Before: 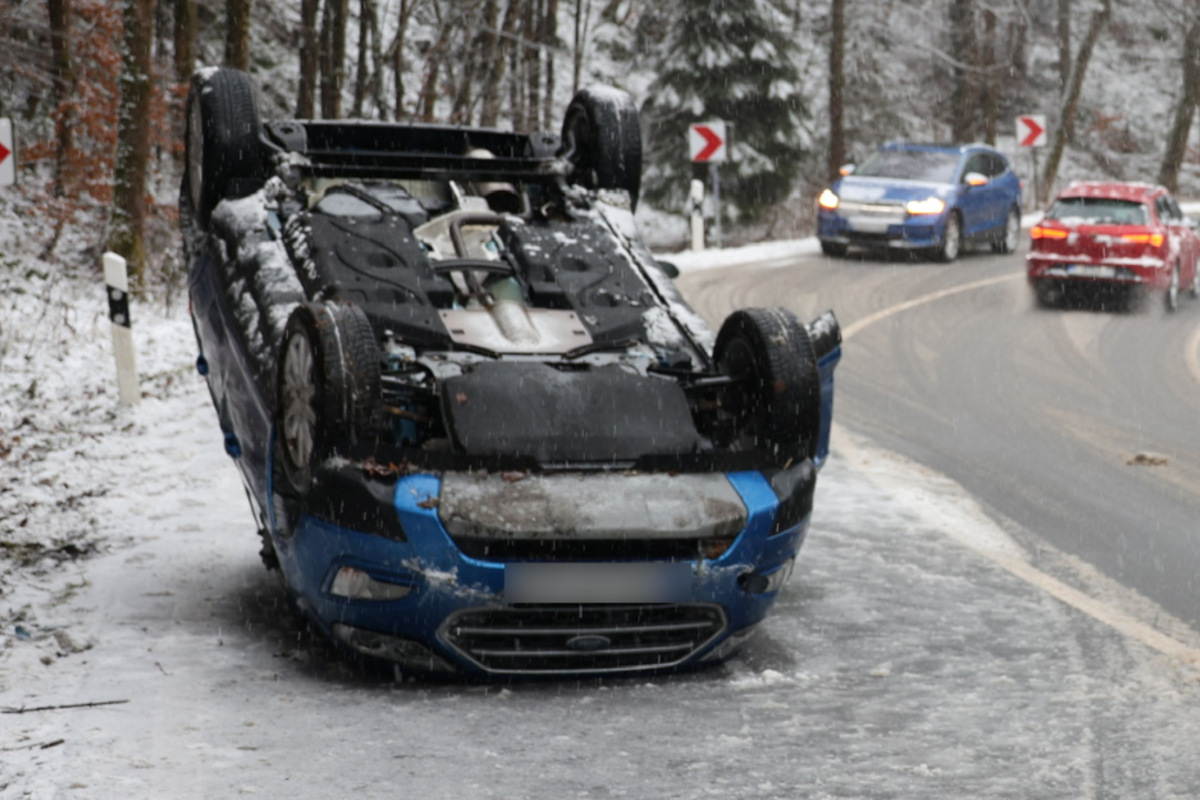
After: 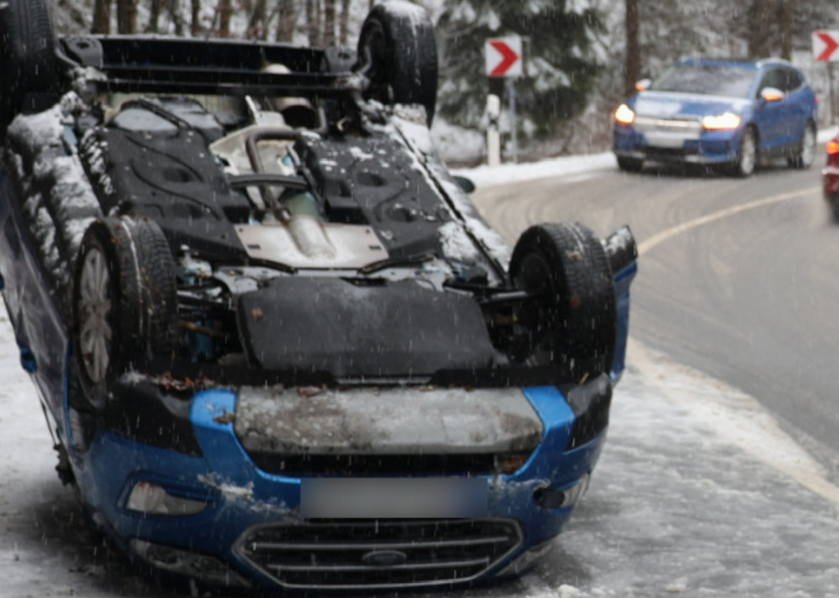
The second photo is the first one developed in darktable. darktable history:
crop and rotate: left 17.046%, top 10.659%, right 12.989%, bottom 14.553%
exposure: exposure -0.05 EV
